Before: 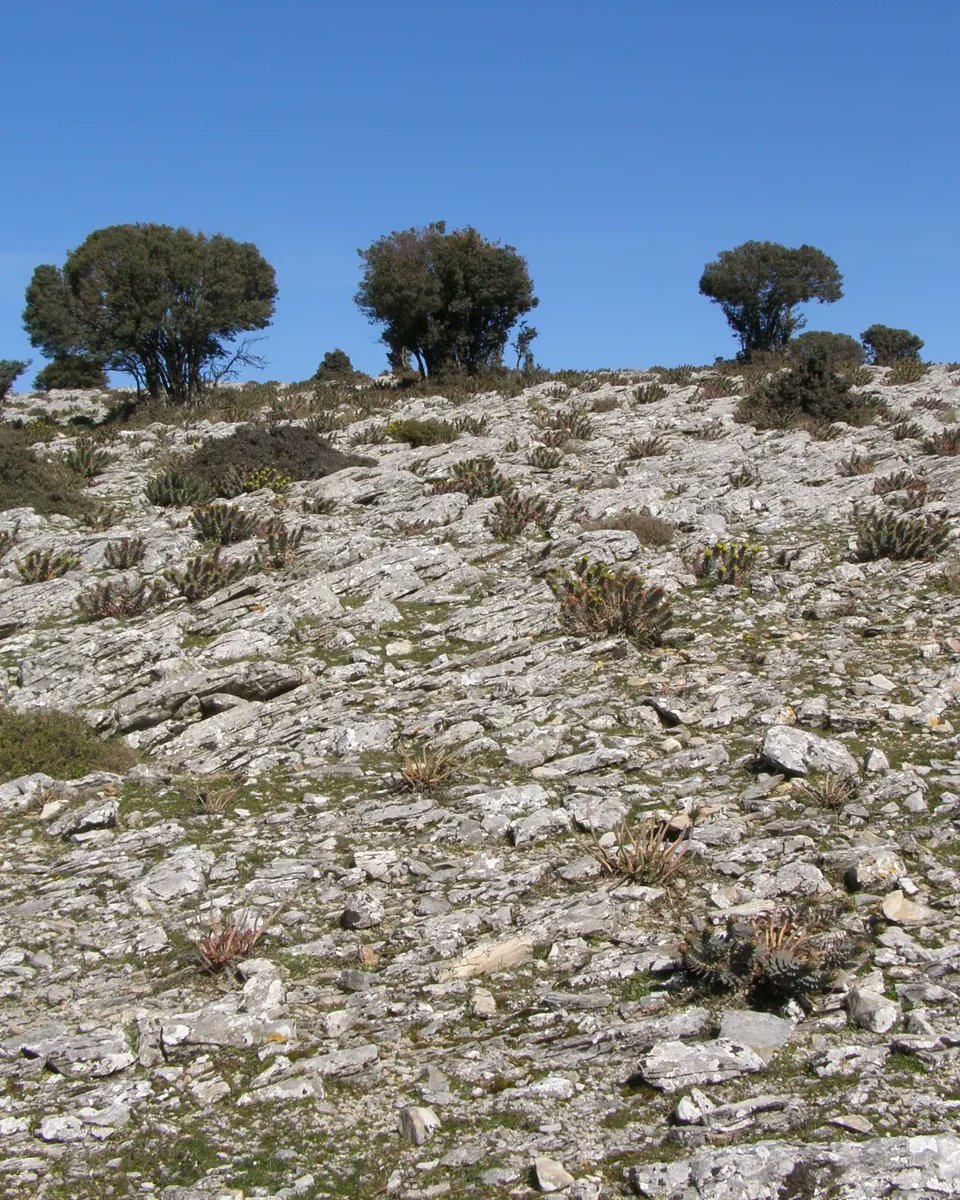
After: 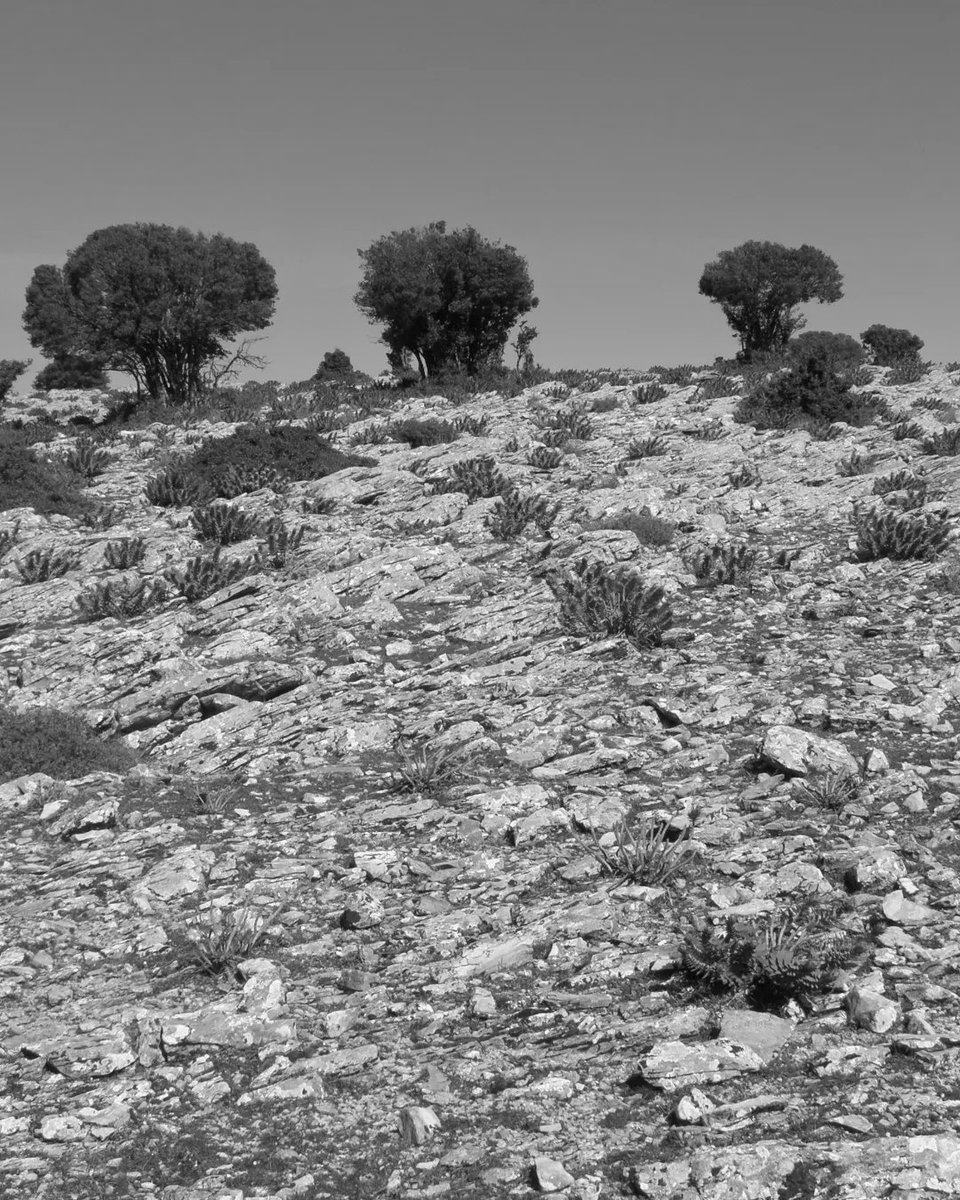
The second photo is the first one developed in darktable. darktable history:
white balance: red 0.988, blue 1.017
monochrome: a 32, b 64, size 2.3
